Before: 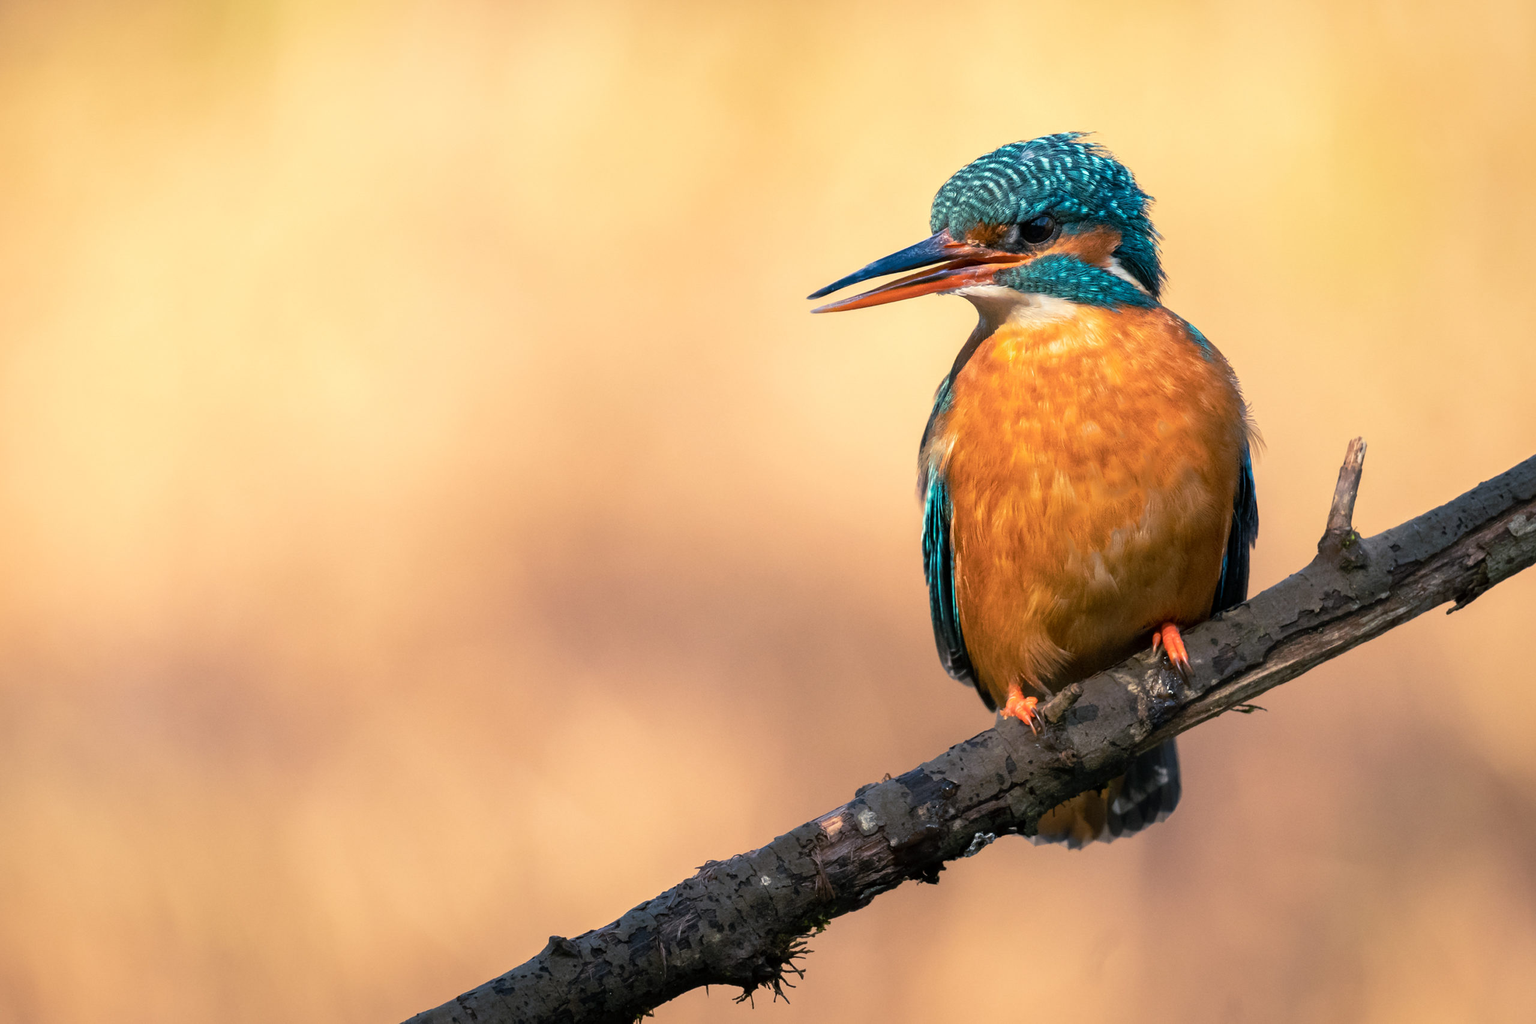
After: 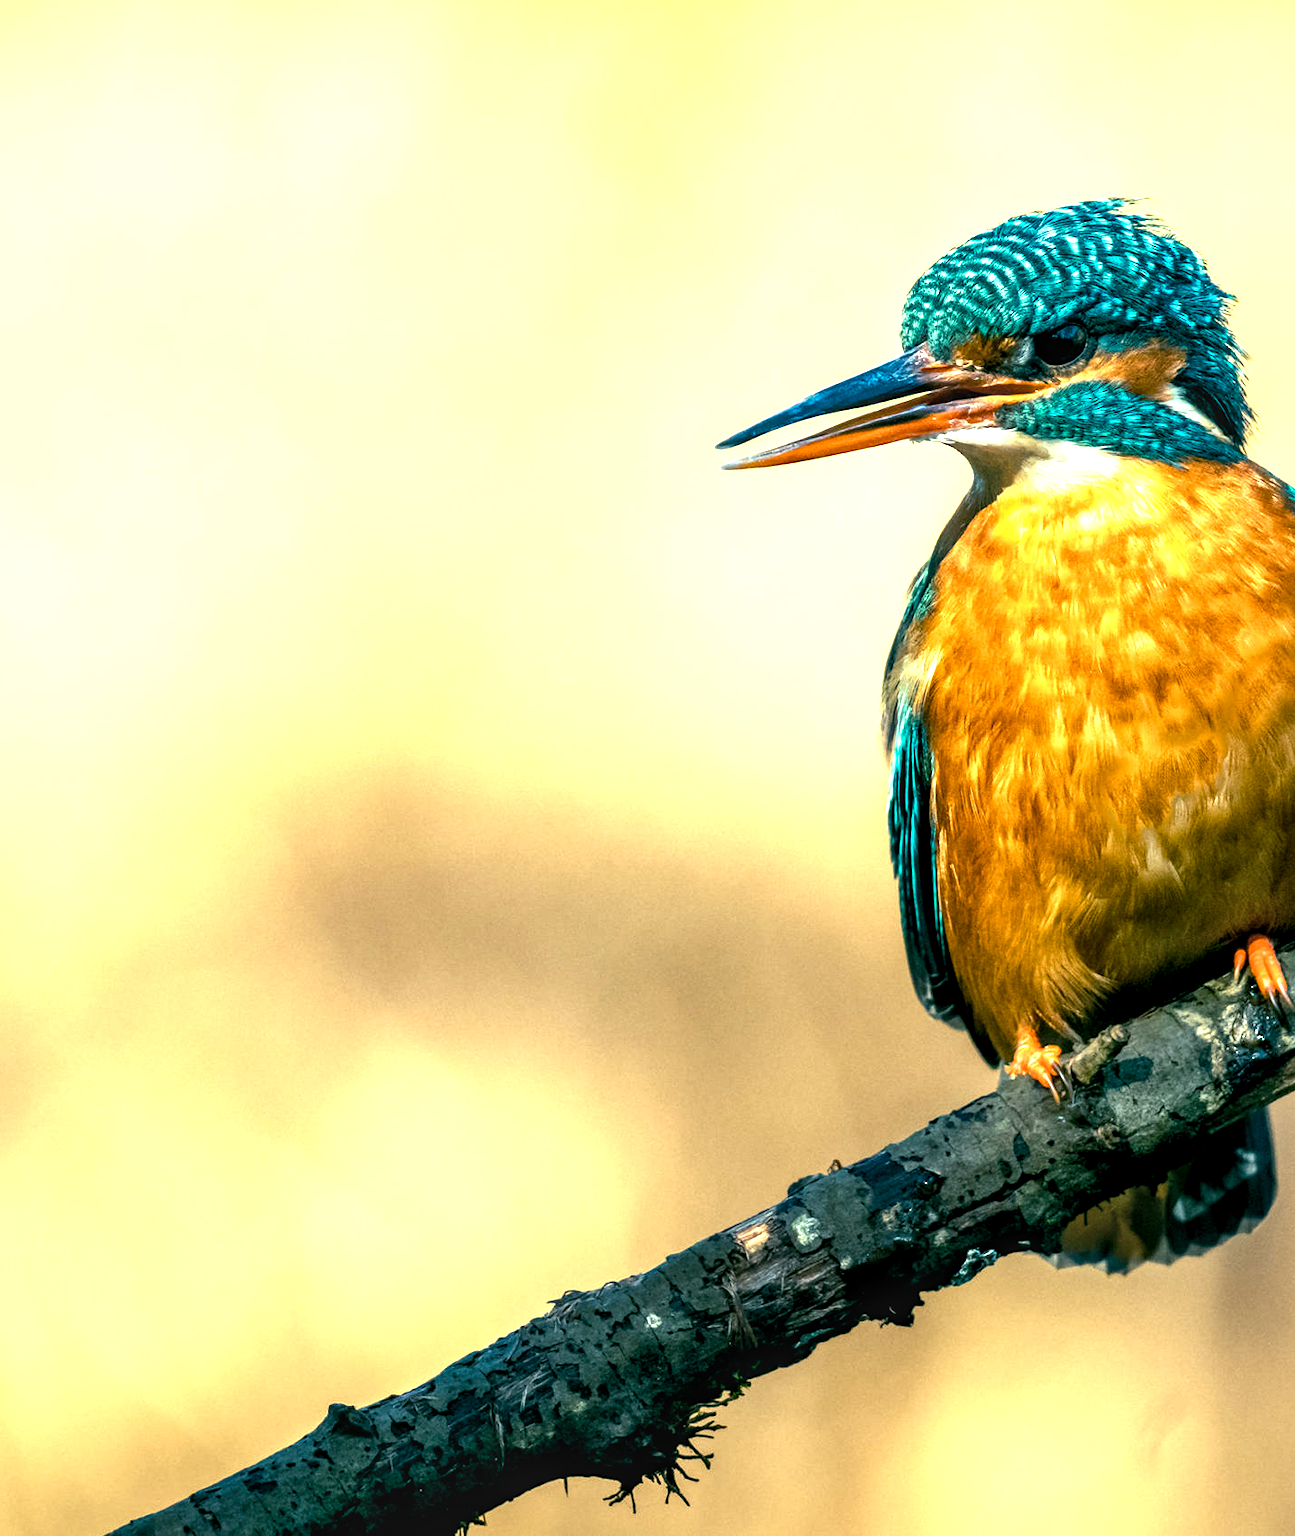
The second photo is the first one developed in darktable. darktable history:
color balance rgb: shadows lift › luminance -7.7%, shadows lift › chroma 2.13%, shadows lift › hue 165.27°, power › luminance -7.77%, power › chroma 1.1%, power › hue 215.88°, highlights gain › luminance 15.15%, highlights gain › chroma 7%, highlights gain › hue 125.57°, global offset › luminance -0.33%, global offset › chroma 0.11%, global offset › hue 165.27°, perceptual saturation grading › global saturation 24.42%, perceptual saturation grading › highlights -24.42%, perceptual saturation grading › mid-tones 24.42%, perceptual saturation grading › shadows 40%, perceptual brilliance grading › global brilliance -5%, perceptual brilliance grading › highlights 24.42%, perceptual brilliance grading › mid-tones 7%, perceptual brilliance grading › shadows -5%
local contrast: highlights 20%, detail 150%
crop: left 21.496%, right 22.254%
shadows and highlights: radius 110.86, shadows 51.09, white point adjustment 9.16, highlights -4.17, highlights color adjustment 32.2%, soften with gaussian
